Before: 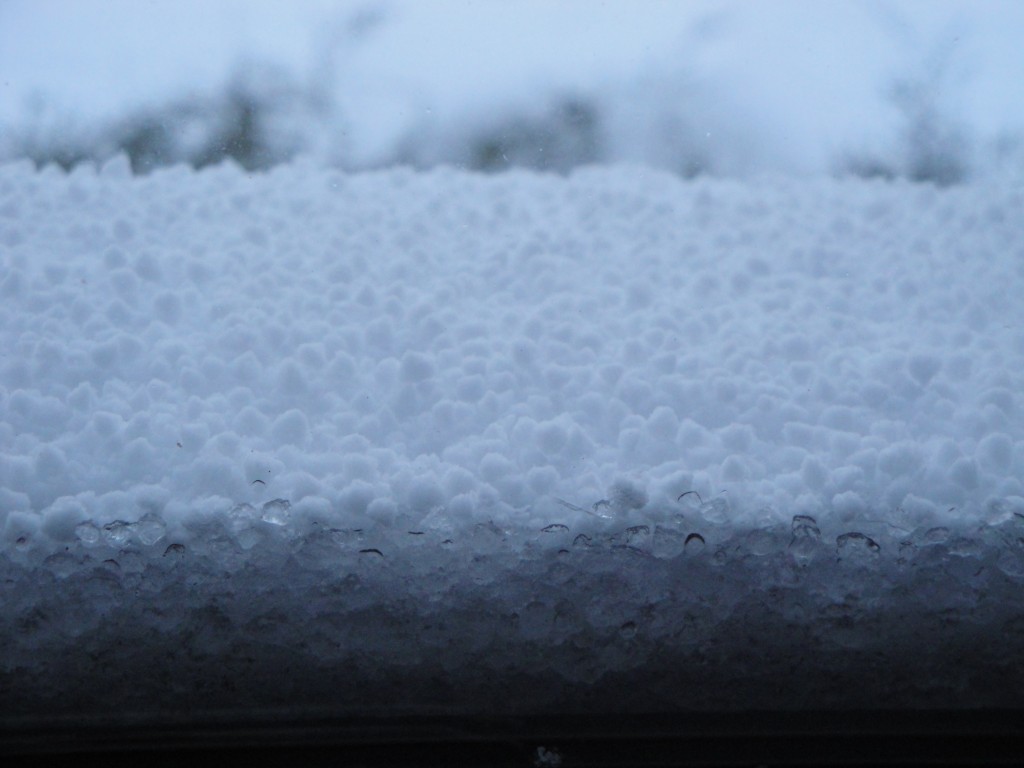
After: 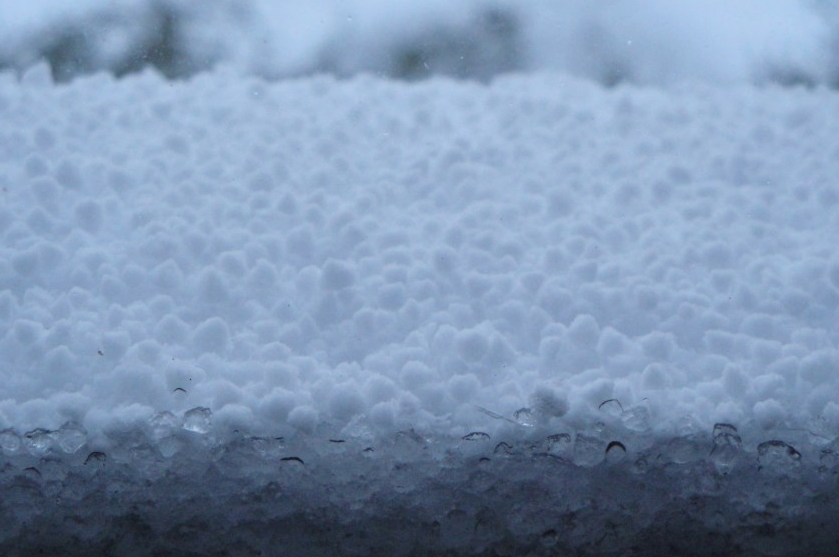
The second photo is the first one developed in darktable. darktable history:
crop: left 7.799%, top 11.998%, right 10.211%, bottom 15.408%
local contrast: mode bilateral grid, contrast 20, coarseness 51, detail 119%, midtone range 0.2
